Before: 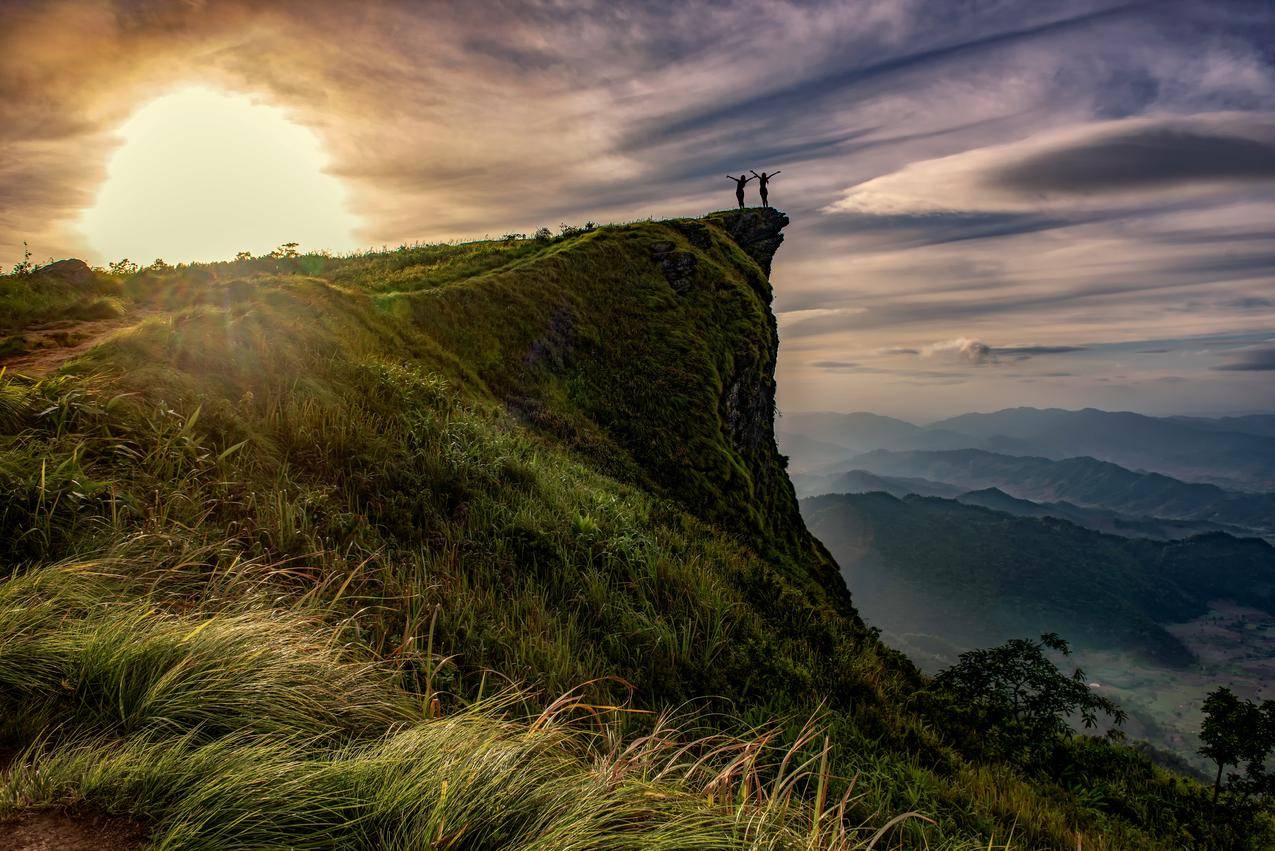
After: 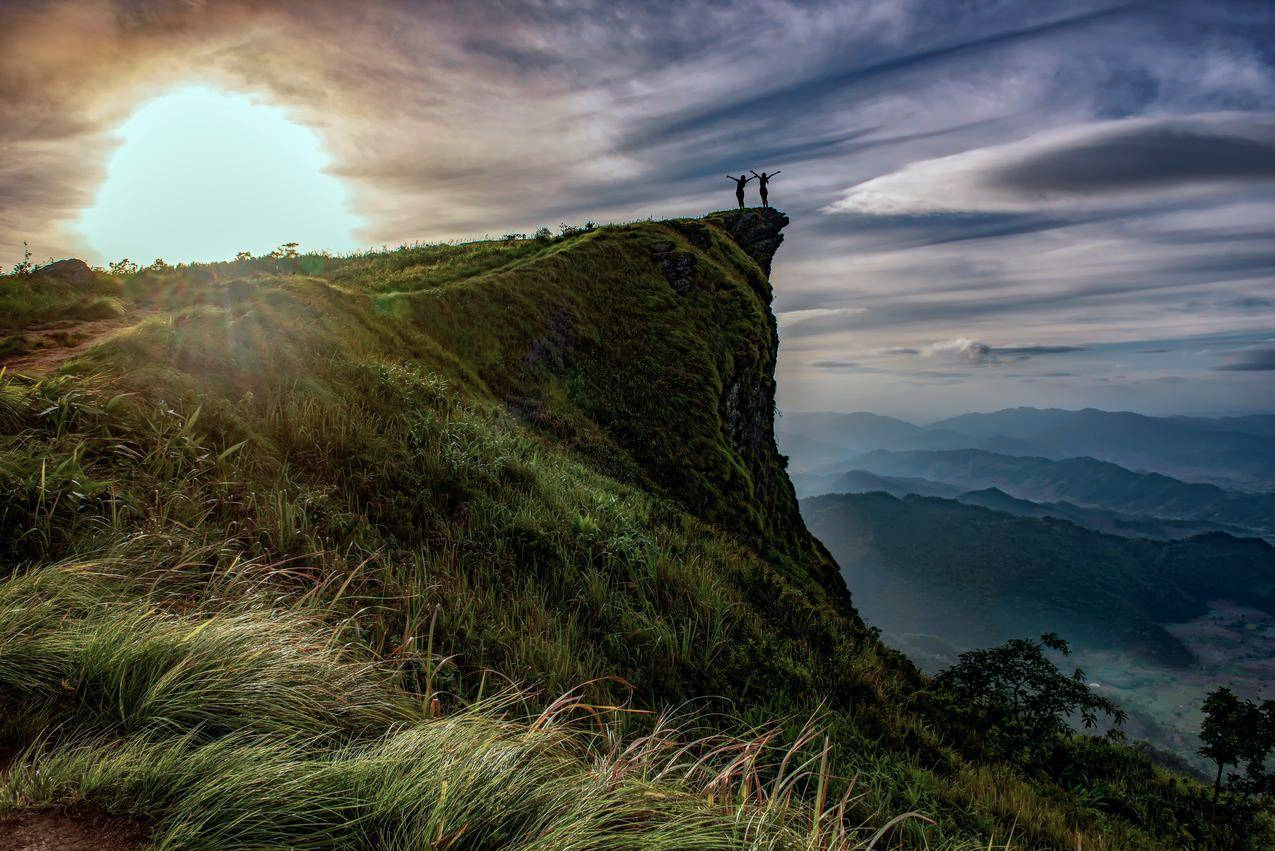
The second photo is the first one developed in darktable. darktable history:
color correction: highlights a* -9.55, highlights b* -21.3
